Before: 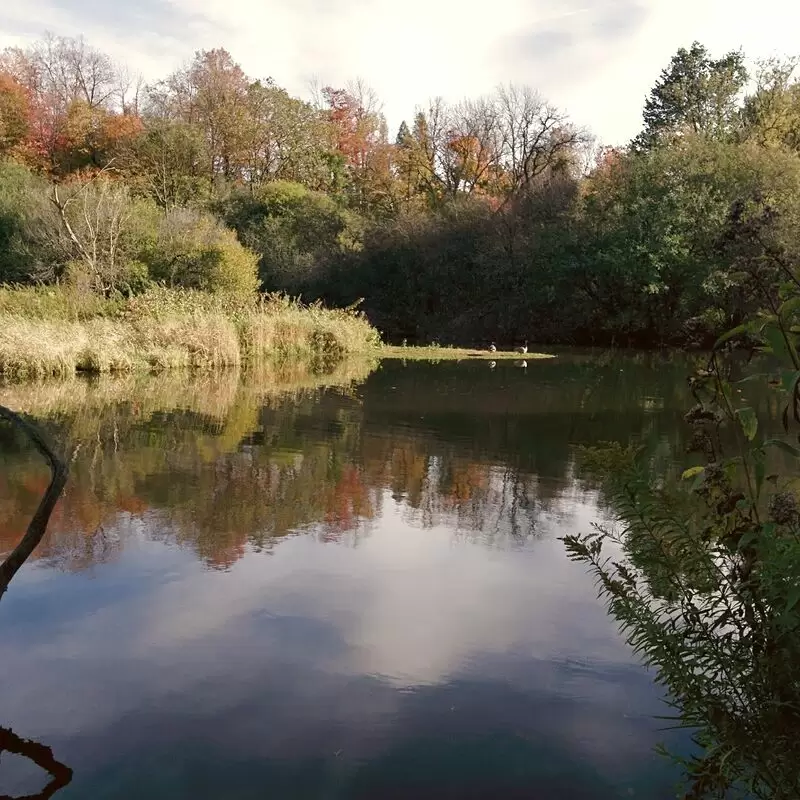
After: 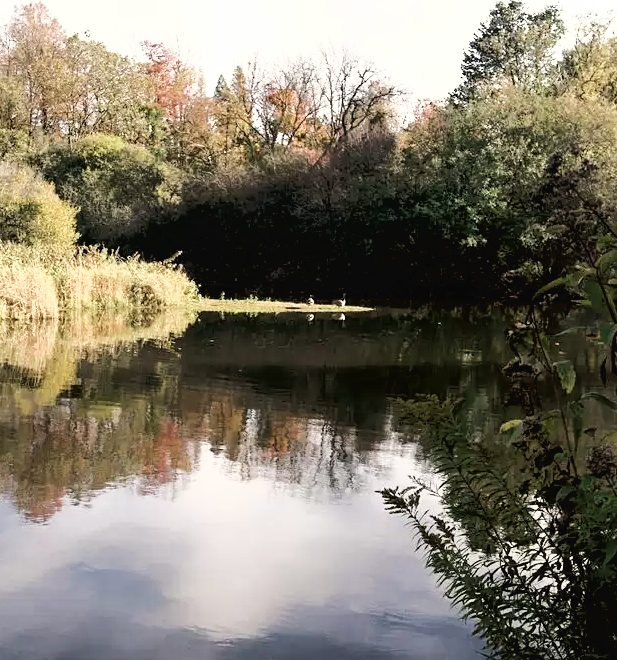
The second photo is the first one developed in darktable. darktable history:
tone equalizer: -8 EV -1.87 EV, -7 EV -1.16 EV, -6 EV -1.61 EV, smoothing 1
filmic rgb: black relative exposure -7.65 EV, white relative exposure 4.56 EV, threshold 2.98 EV, hardness 3.61, enable highlight reconstruction true
crop: left 22.778%, top 5.881%, bottom 11.584%
tone curve: curves: ch0 [(0, 0) (0.003, 0.028) (0.011, 0.028) (0.025, 0.026) (0.044, 0.036) (0.069, 0.06) (0.1, 0.101) (0.136, 0.15) (0.177, 0.203) (0.224, 0.271) (0.277, 0.345) (0.335, 0.422) (0.399, 0.515) (0.468, 0.611) (0.543, 0.716) (0.623, 0.826) (0.709, 0.942) (0.801, 0.992) (0.898, 1) (1, 1)], color space Lab, independent channels, preserve colors none
